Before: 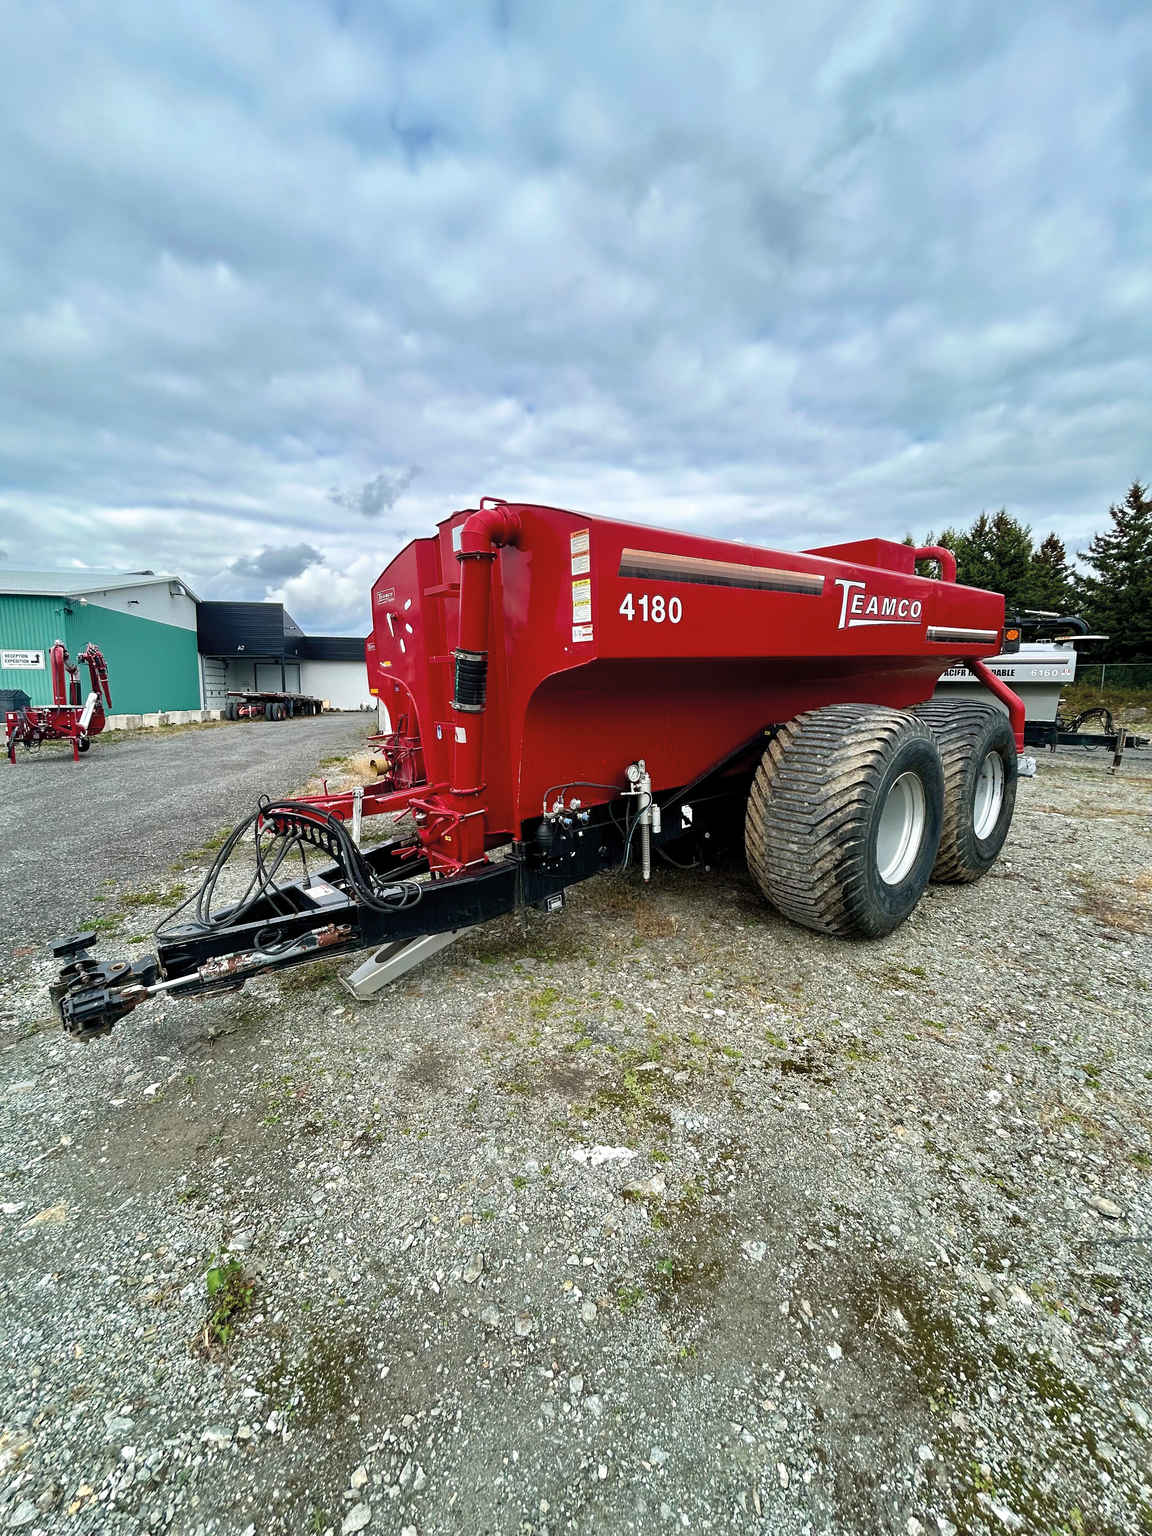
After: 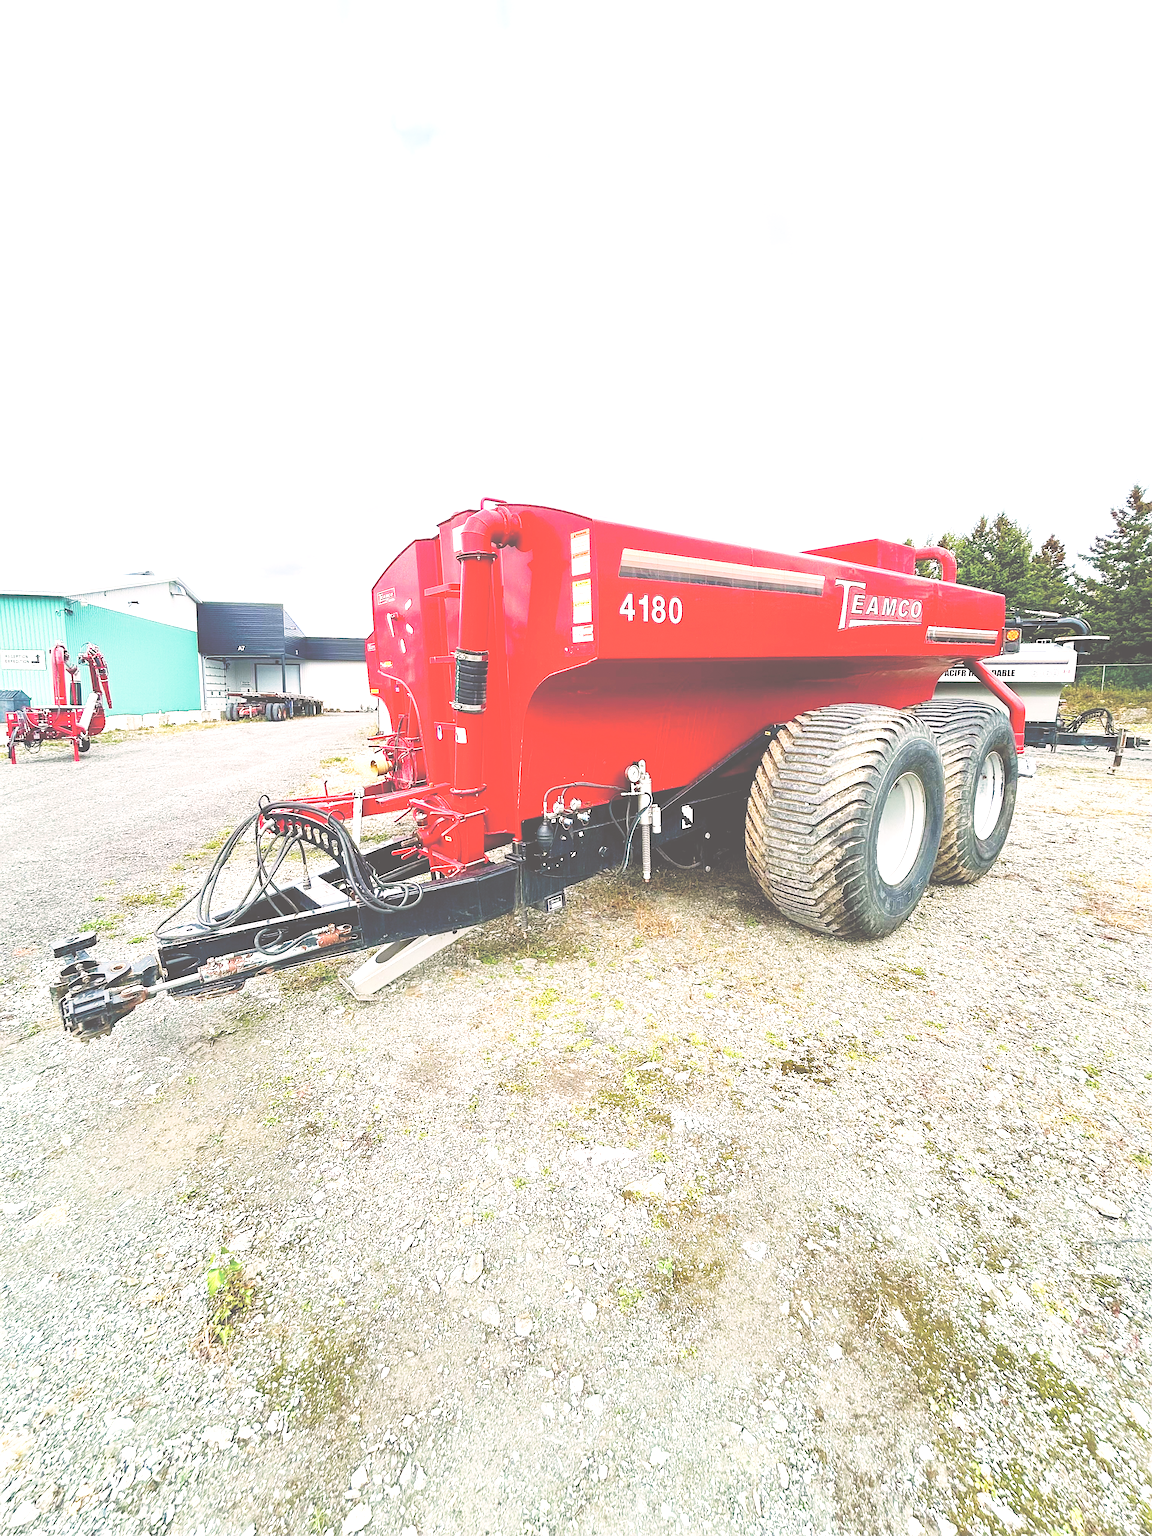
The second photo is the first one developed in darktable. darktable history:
sharpen: on, module defaults
color correction: highlights a* 3.22, highlights b* 1.68, saturation 1.25
base curve: curves: ch0 [(0, 0) (0.028, 0.03) (0.121, 0.232) (0.46, 0.748) (0.859, 0.968) (1, 1)], preserve colors none
exposure: black level correction -0.024, exposure 1.393 EV, compensate highlight preservation false
